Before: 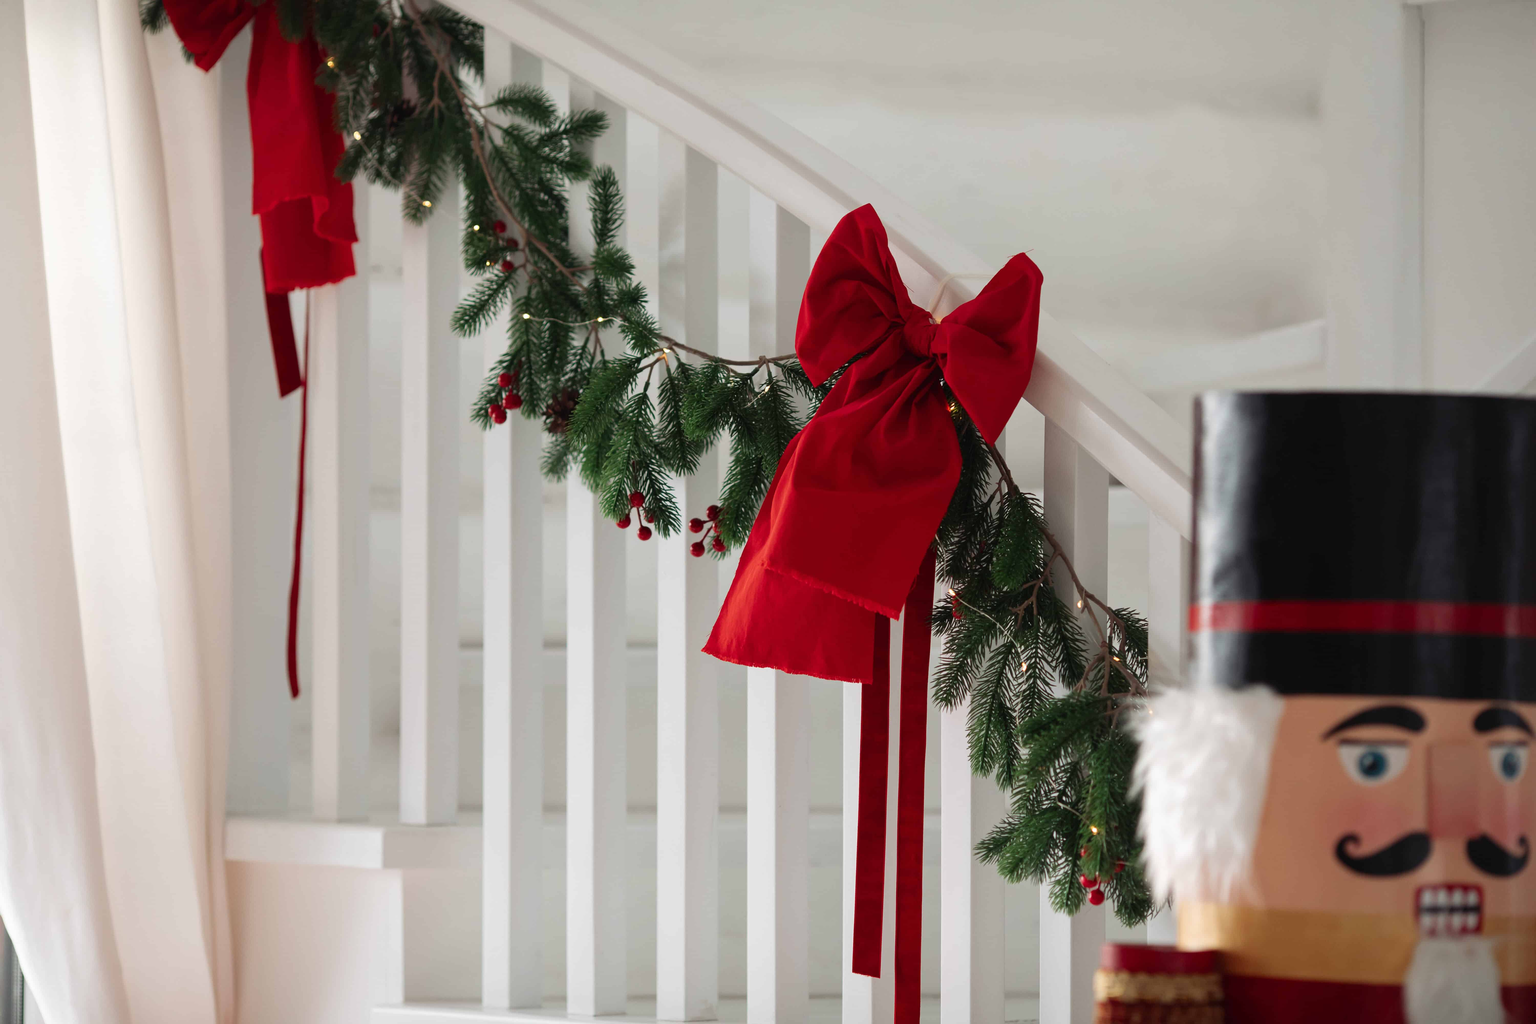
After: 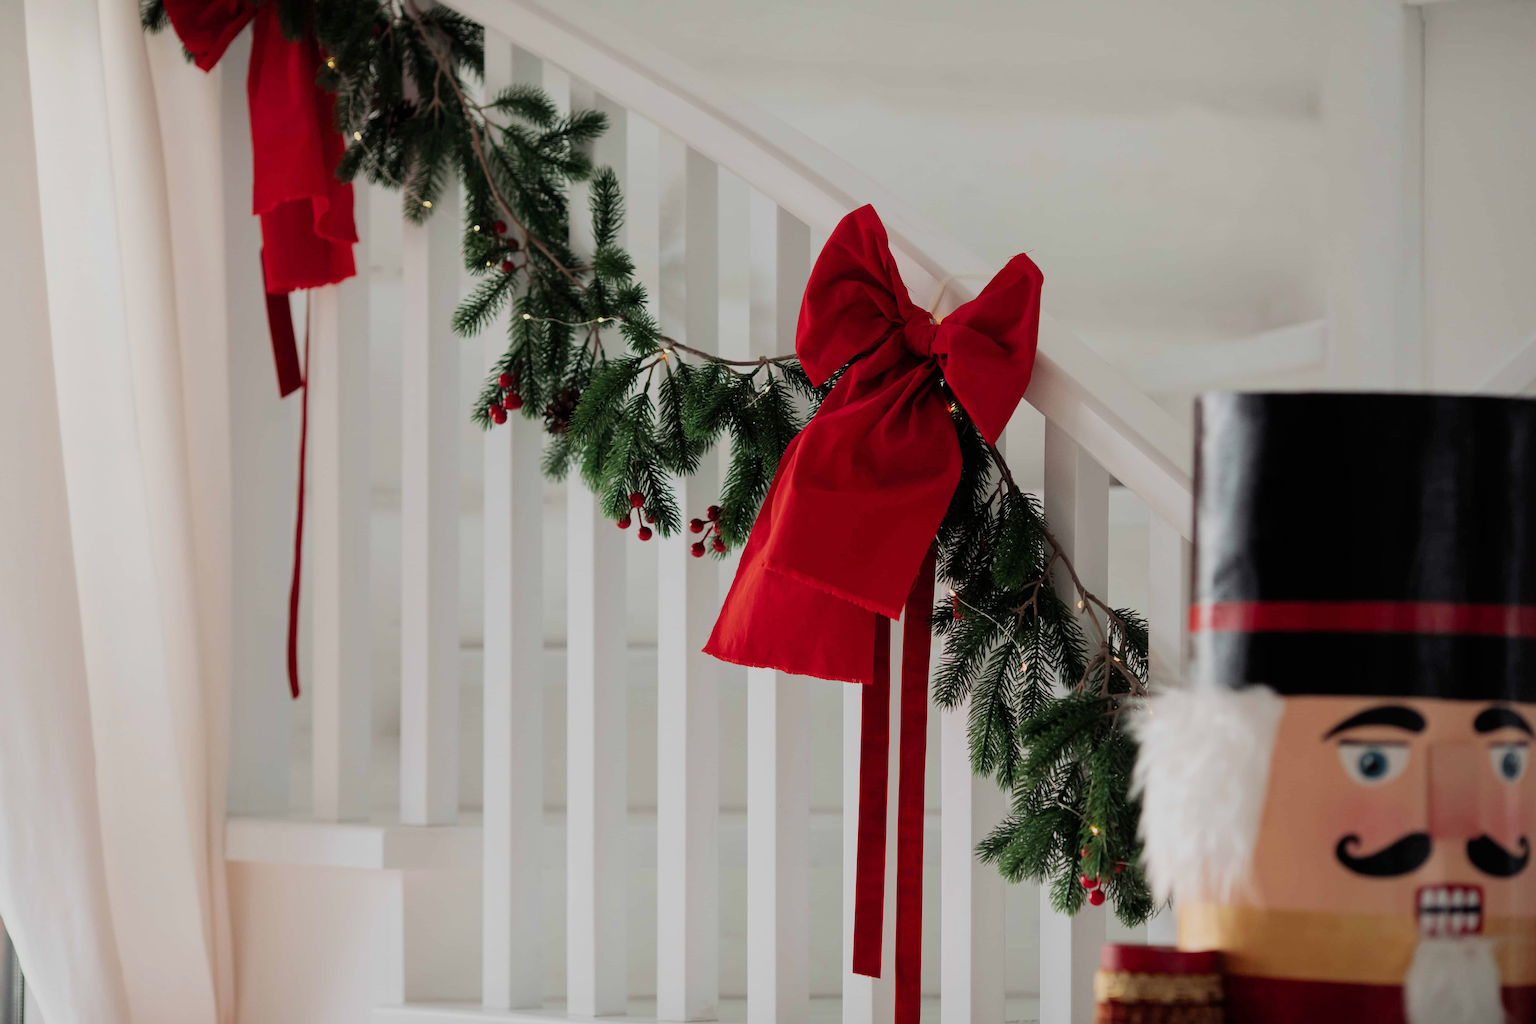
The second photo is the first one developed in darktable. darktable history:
filmic rgb: black relative exposure -7.65 EV, white relative exposure 4.56 EV, hardness 3.61, color science v6 (2022)
